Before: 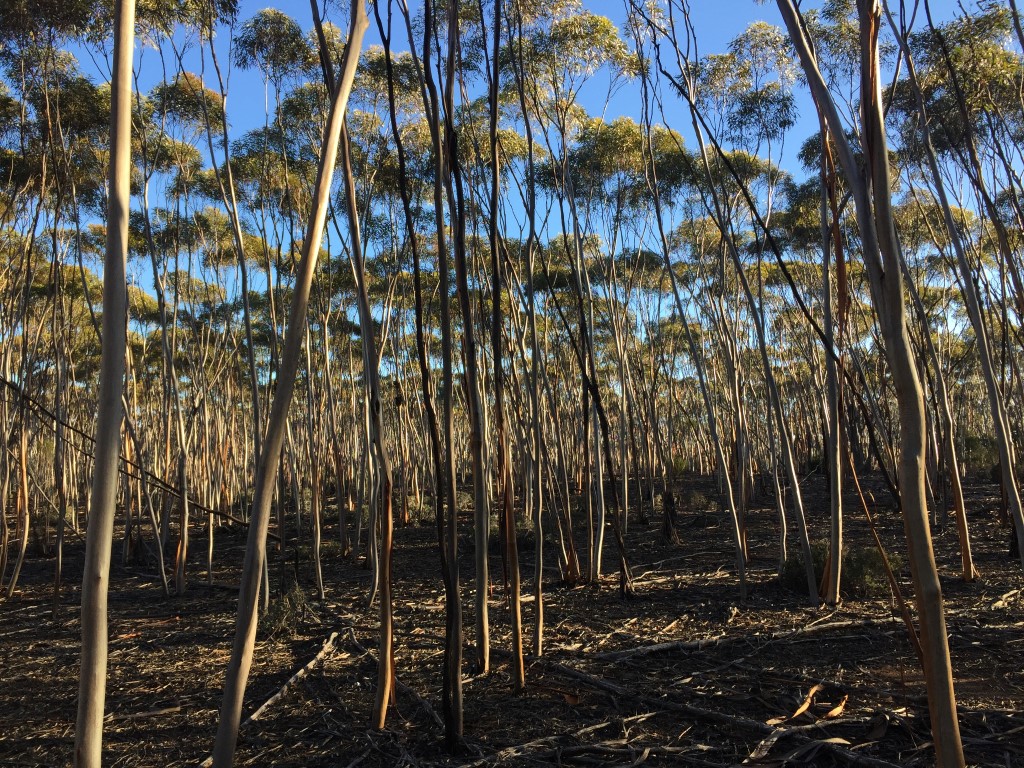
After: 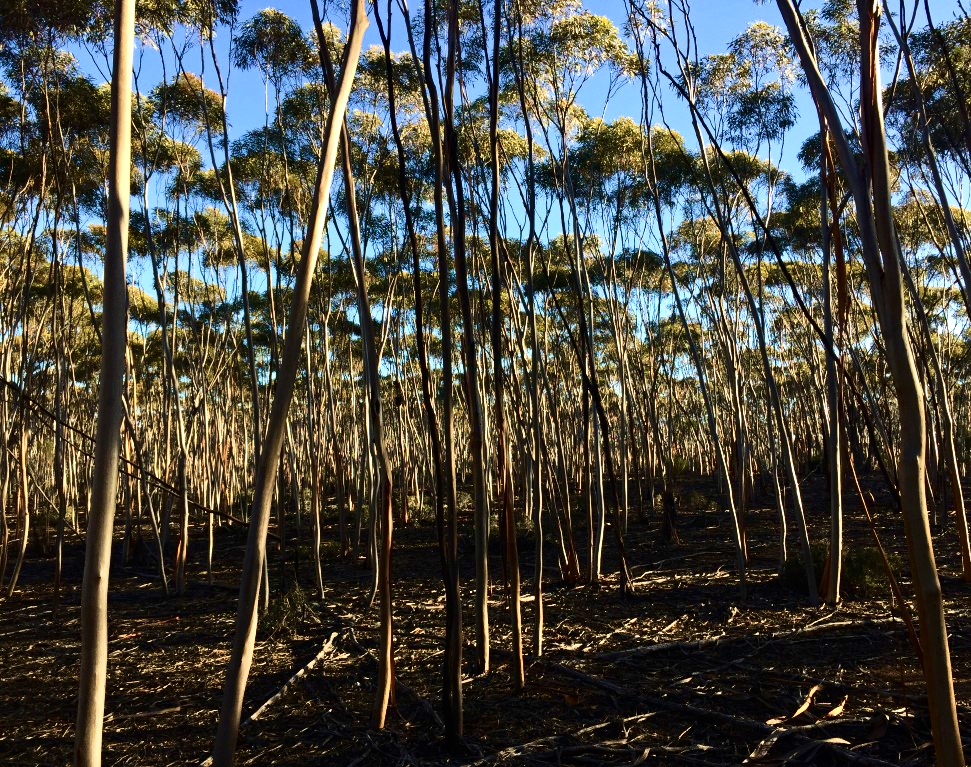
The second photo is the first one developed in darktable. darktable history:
haze removal: on, module defaults
crop and rotate: left 0%, right 5.121%
contrast brightness saturation: contrast 0.286
velvia: strength 40.45%
shadows and highlights: shadows -12.96, white point adjustment 3.89, highlights 26.88
tone equalizer: edges refinement/feathering 500, mask exposure compensation -1.57 EV, preserve details no
